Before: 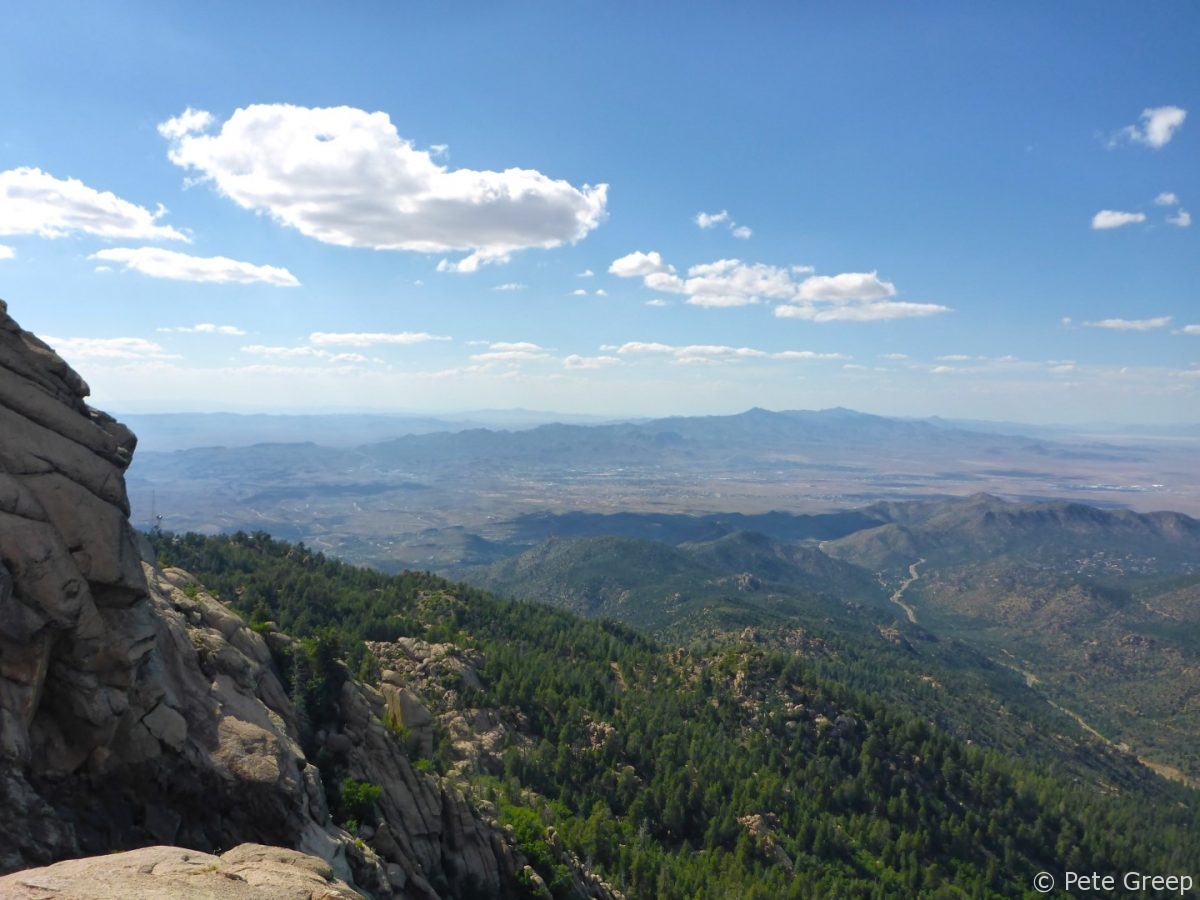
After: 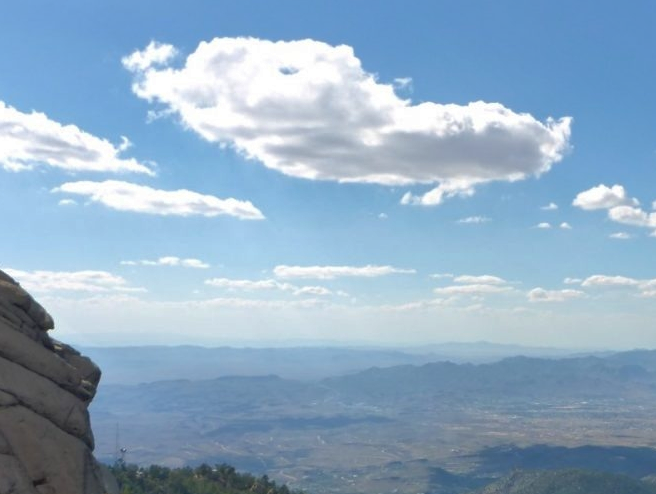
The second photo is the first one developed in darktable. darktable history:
shadows and highlights: on, module defaults
crop and rotate: left 3.047%, top 7.509%, right 42.236%, bottom 37.598%
